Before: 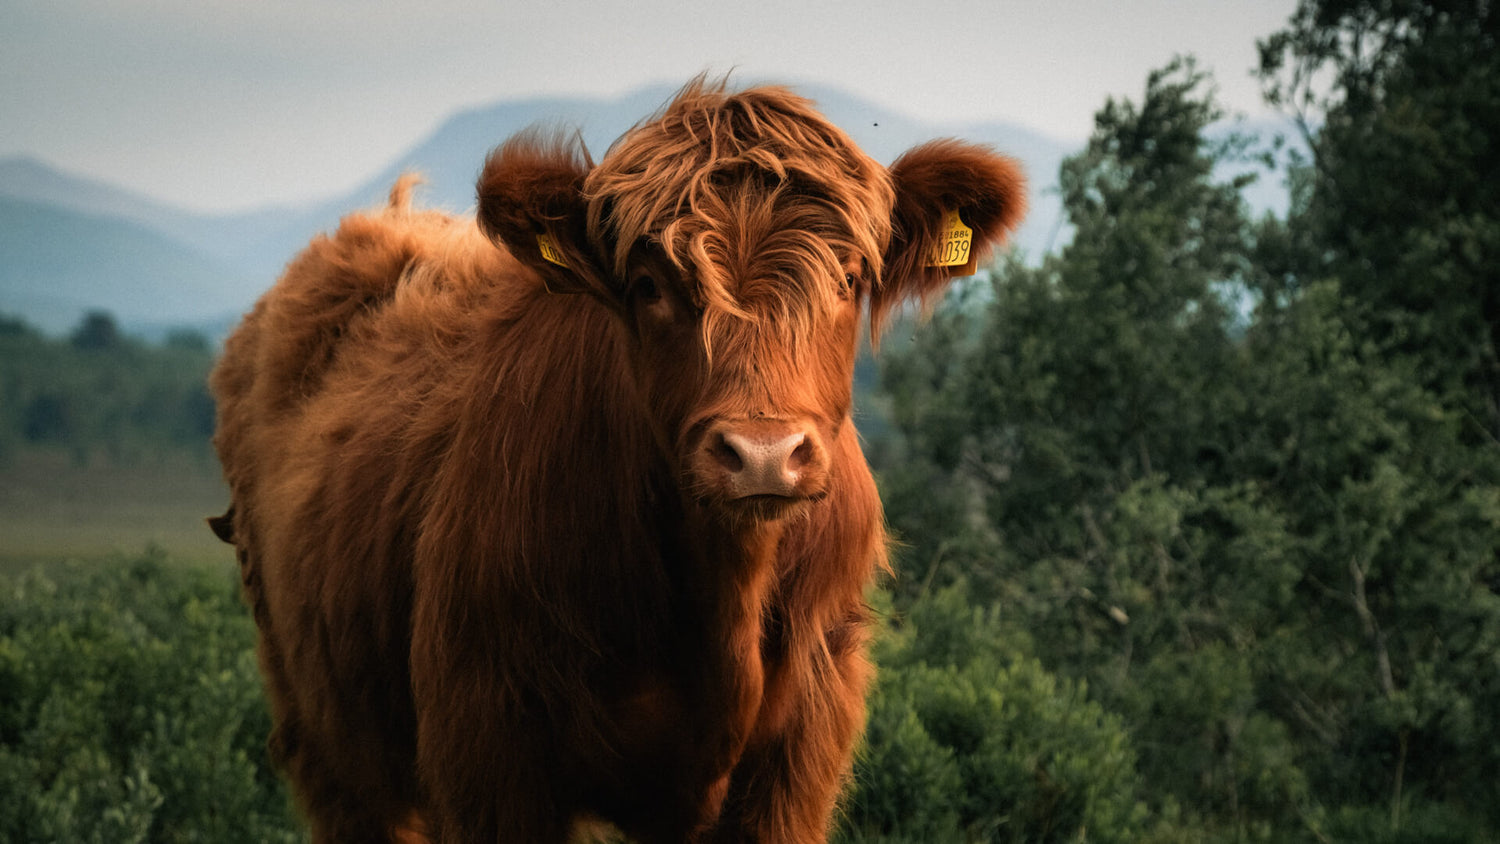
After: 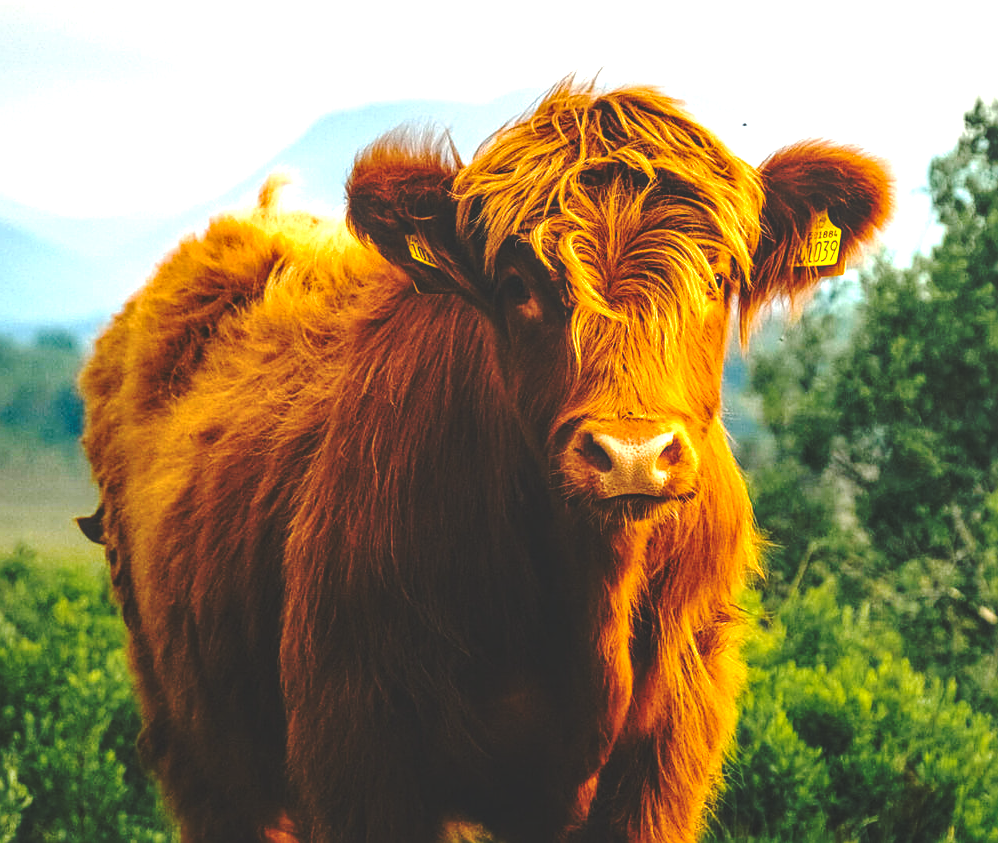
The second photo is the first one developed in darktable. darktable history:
color balance rgb: shadows lift › chroma 1.044%, shadows lift › hue 241.42°, linear chroma grading › shadows 10.193%, linear chroma grading › highlights 10.912%, linear chroma grading › global chroma 15.631%, linear chroma grading › mid-tones 14.641%, perceptual saturation grading › global saturation 25.534%, global vibrance 15.215%
base curve: curves: ch0 [(0, 0.024) (0.055, 0.065) (0.121, 0.166) (0.236, 0.319) (0.693, 0.726) (1, 1)], preserve colors none
crop and rotate: left 8.76%, right 24.679%
local contrast: detail 130%
exposure: black level correction 0, exposure 1.2 EV, compensate exposure bias true, compensate highlight preservation false
sharpen: on, module defaults
haze removal: strength -0.051, adaptive false
